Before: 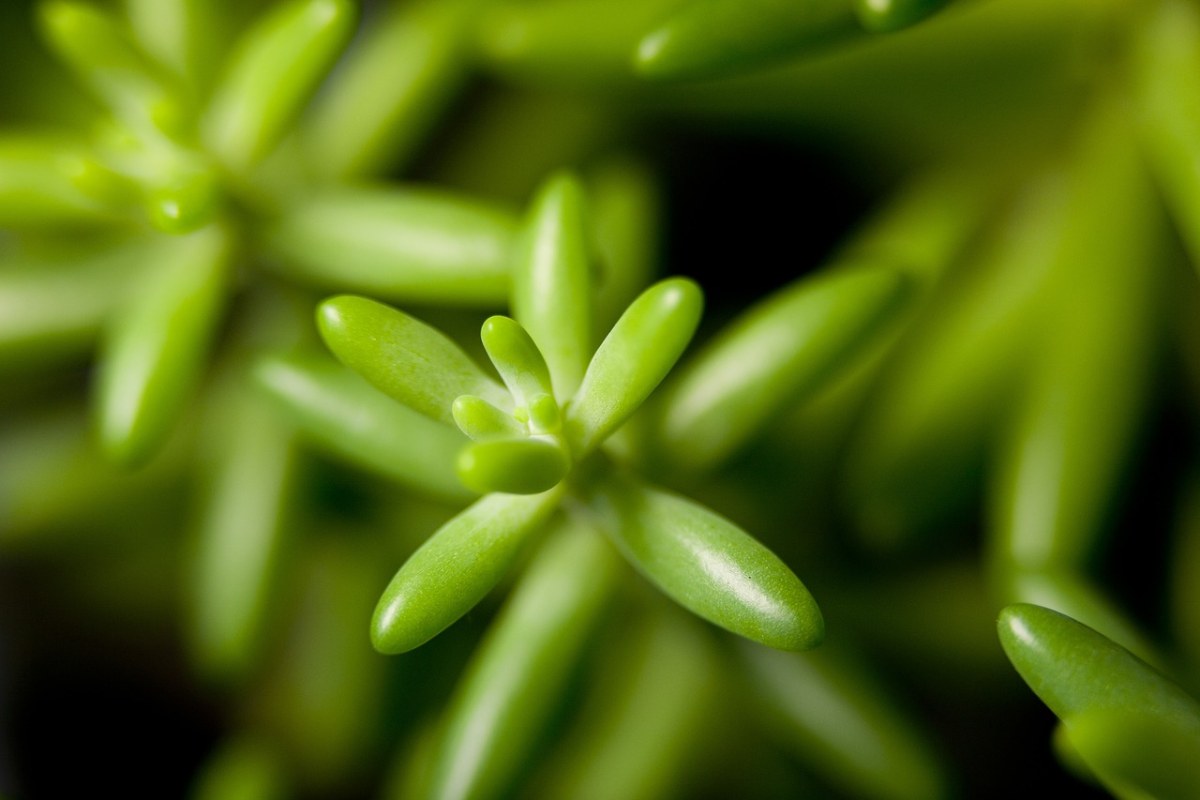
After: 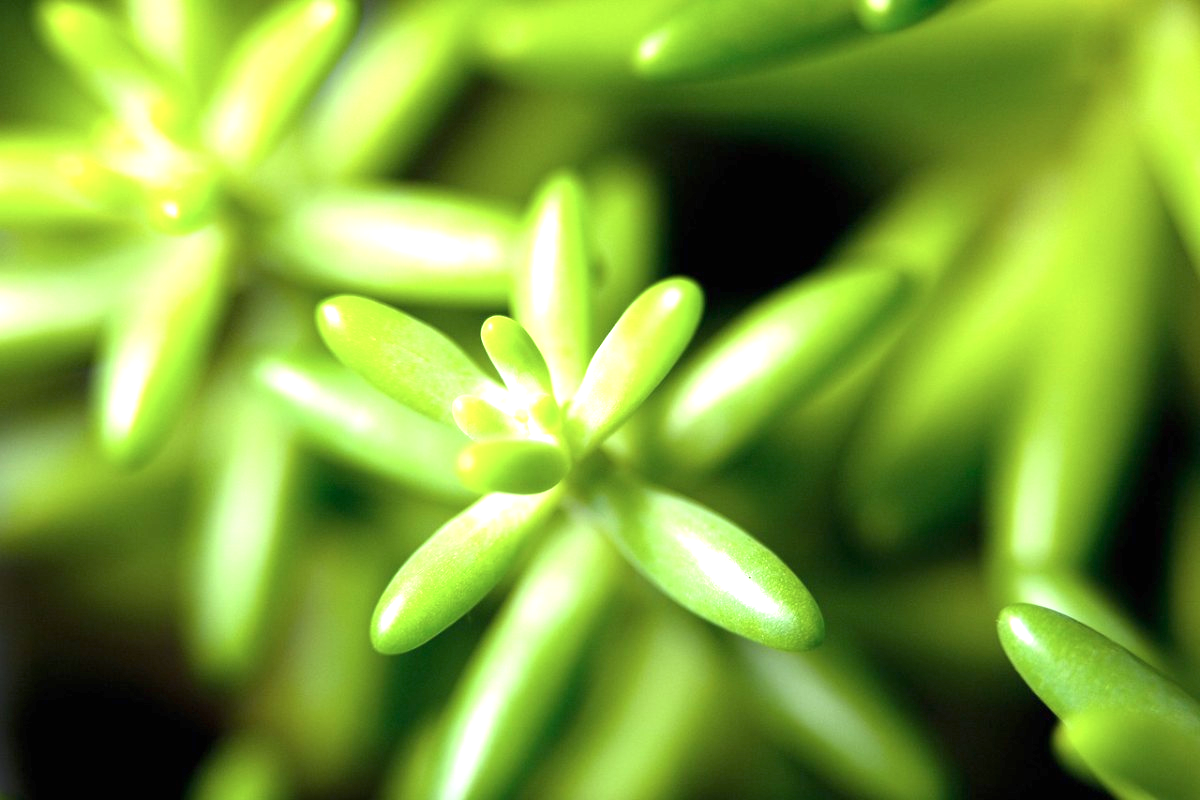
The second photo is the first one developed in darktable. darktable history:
color correction: highlights a* -3.83, highlights b* -10.73
exposure: black level correction 0, exposure 1.459 EV, compensate highlight preservation false
